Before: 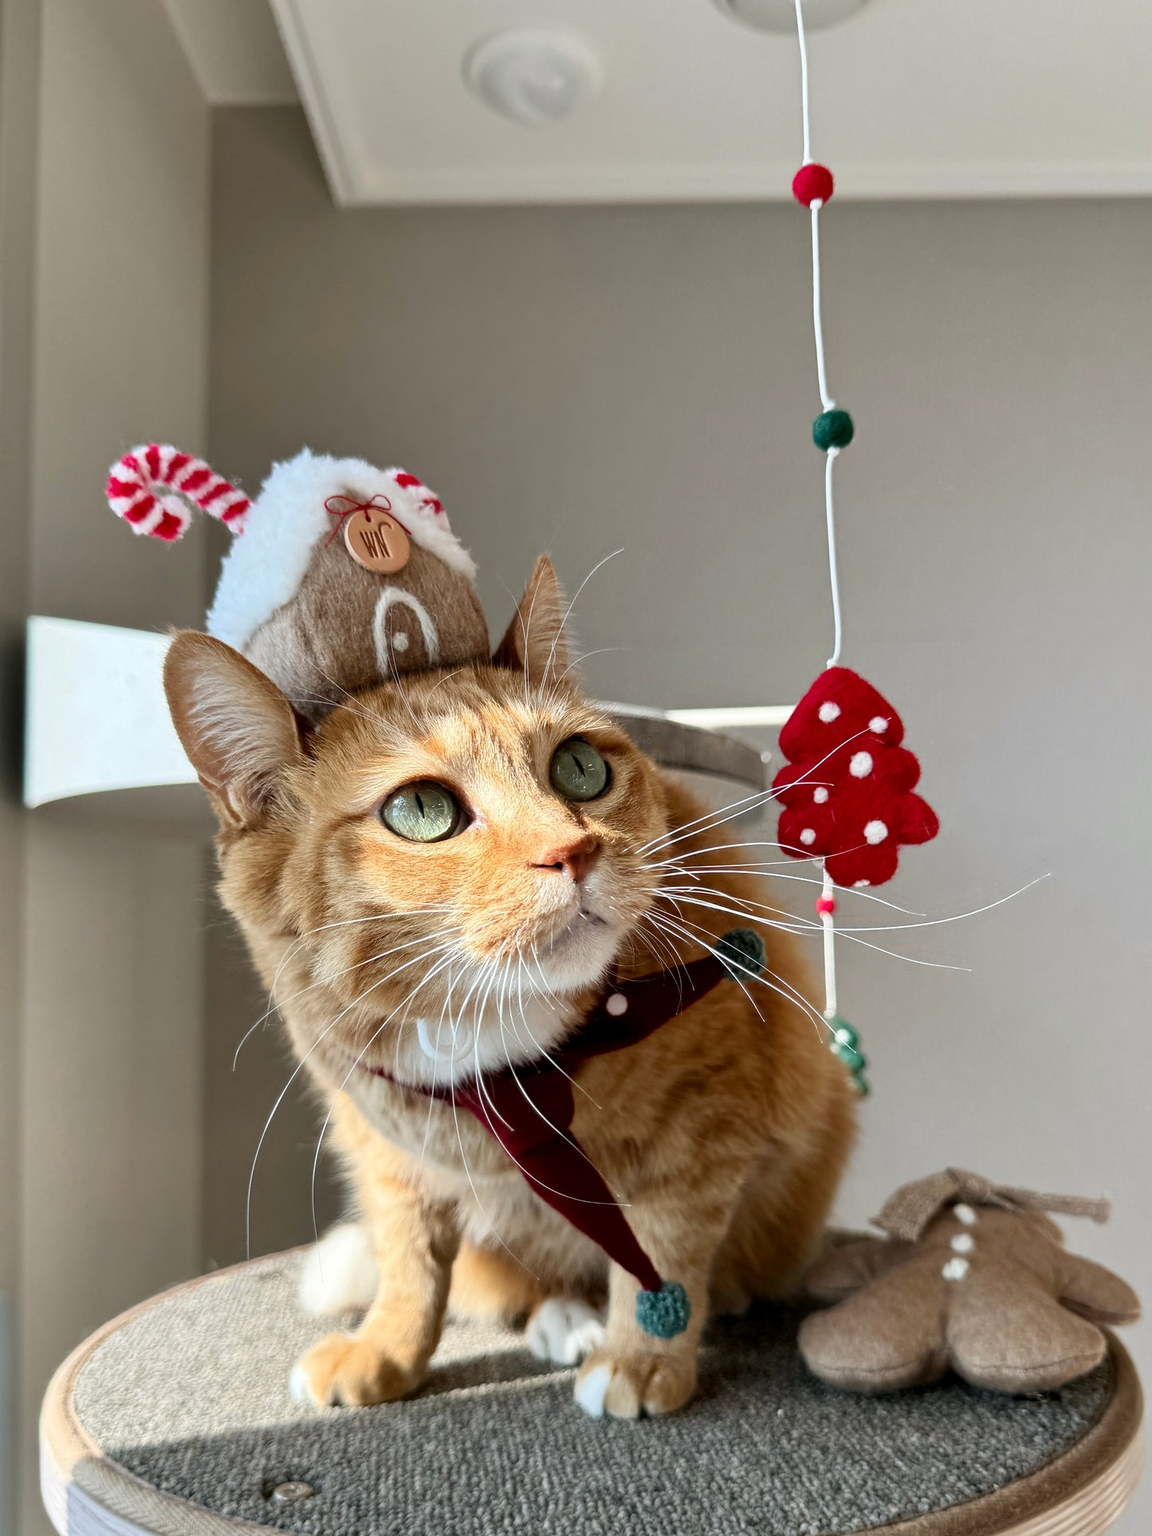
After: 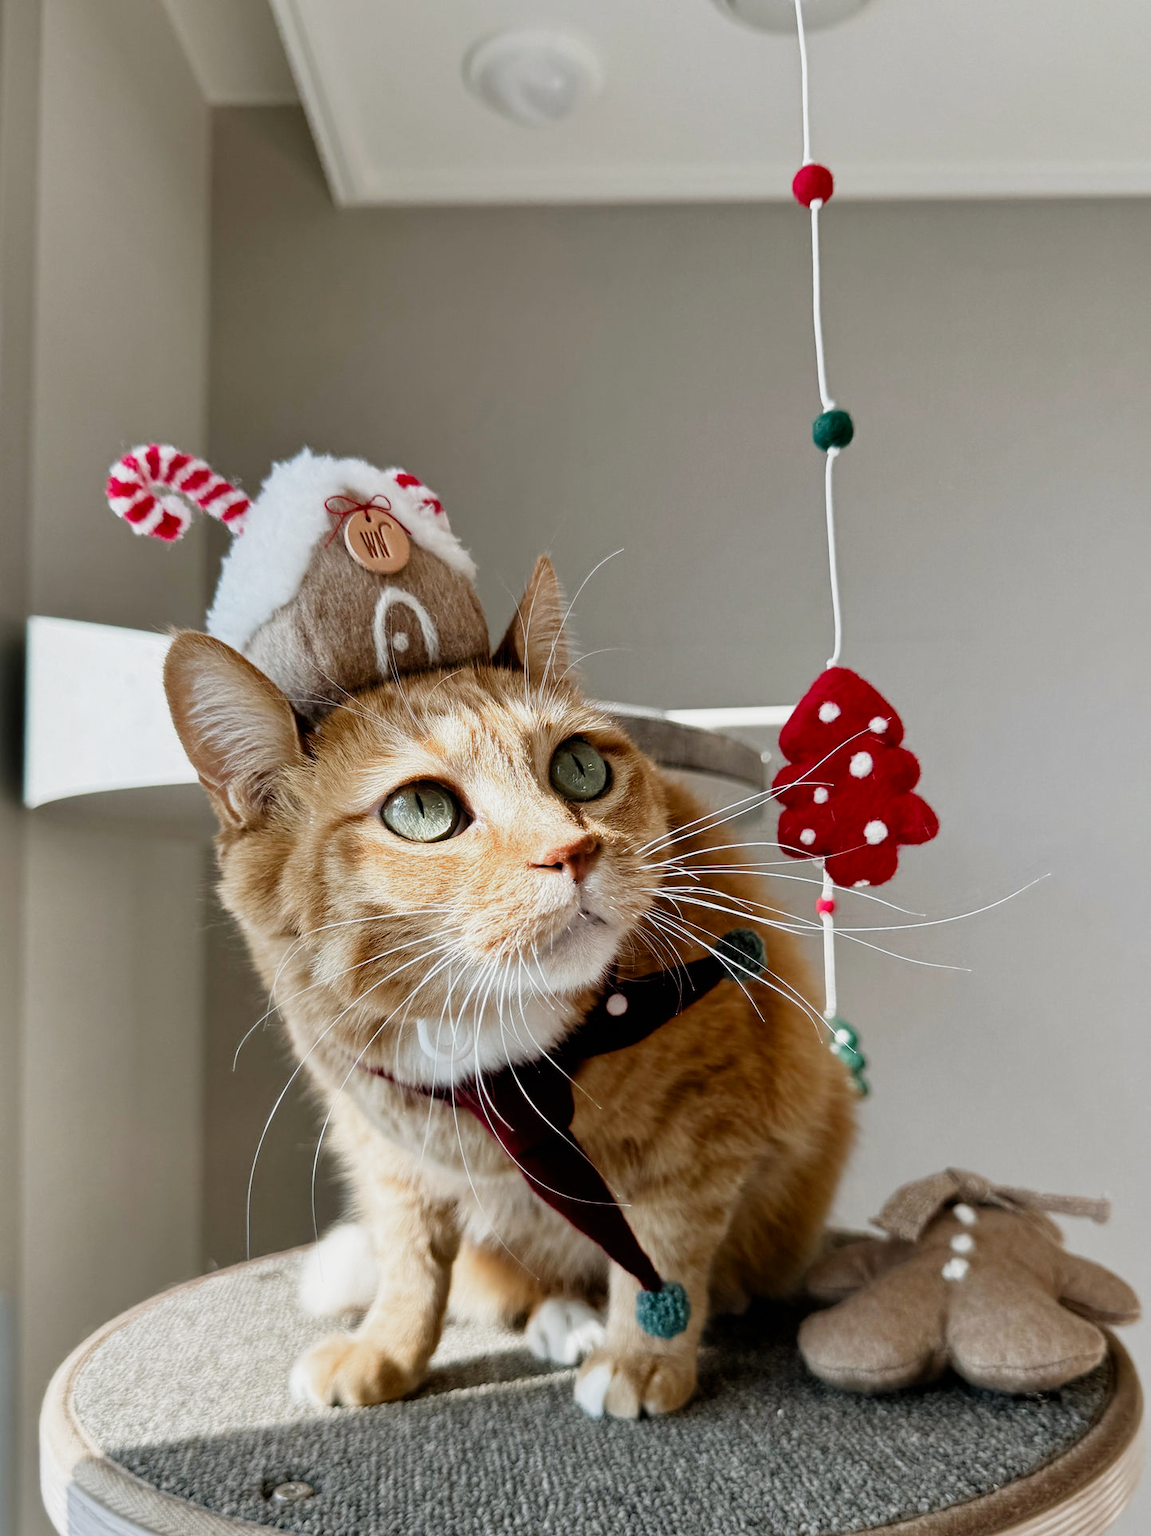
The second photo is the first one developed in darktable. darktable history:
filmic rgb: black relative exposure -9.56 EV, white relative exposure 3.06 EV, threshold 3.04 EV, hardness 6.14, preserve chrominance no, color science v5 (2021), enable highlight reconstruction true
